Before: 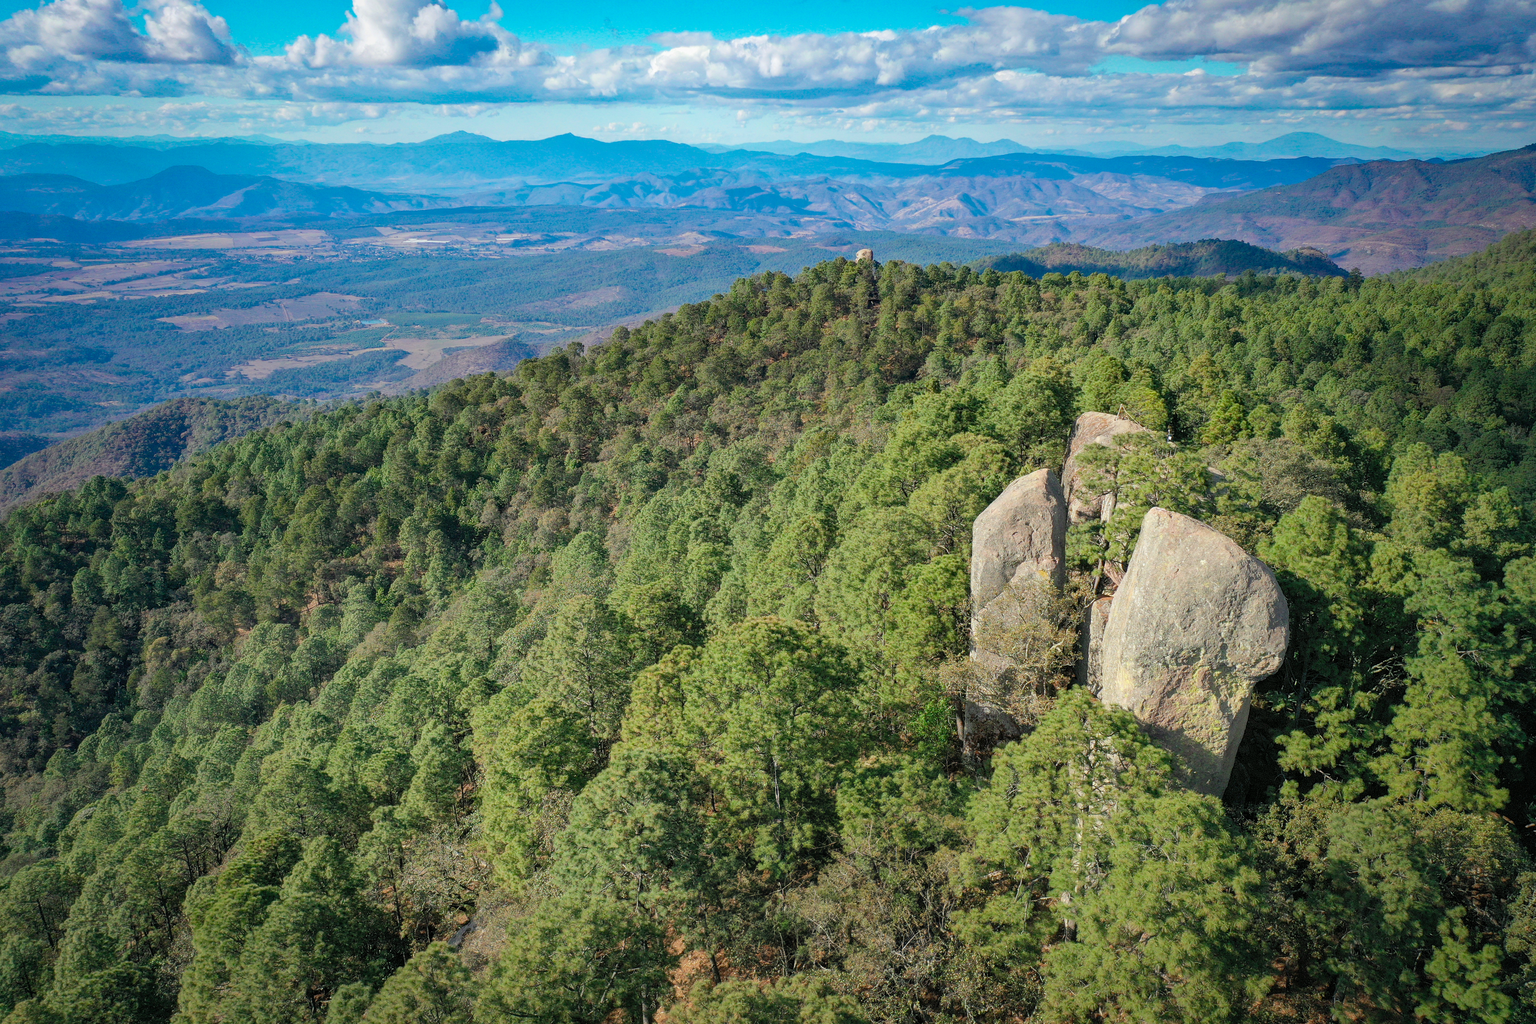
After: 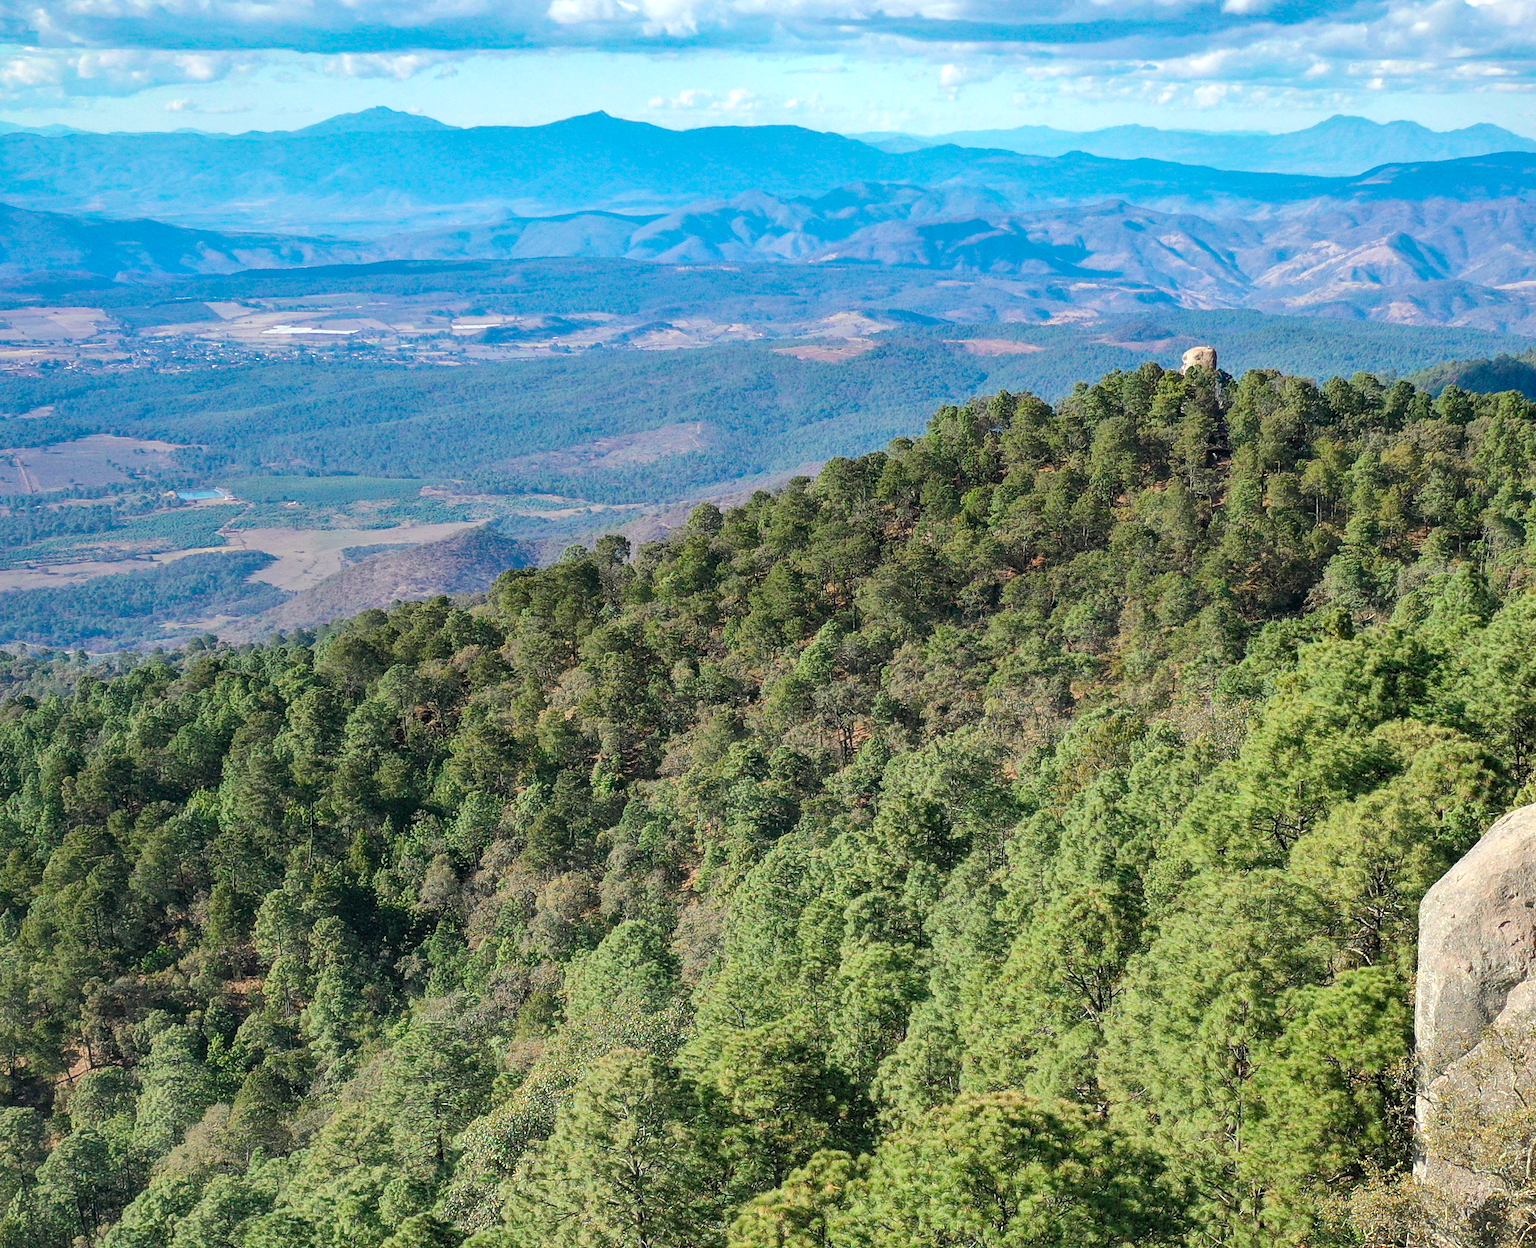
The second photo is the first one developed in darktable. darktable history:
white balance: emerald 1
tone equalizer: -8 EV -0.417 EV, -7 EV -0.389 EV, -6 EV -0.333 EV, -5 EV -0.222 EV, -3 EV 0.222 EV, -2 EV 0.333 EV, -1 EV 0.389 EV, +0 EV 0.417 EV, edges refinement/feathering 500, mask exposure compensation -1.57 EV, preserve details no
crop: left 17.835%, top 7.675%, right 32.881%, bottom 32.213%
shadows and highlights: radius 334.93, shadows 63.48, highlights 6.06, compress 87.7%, highlights color adjustment 39.73%, soften with gaussian
